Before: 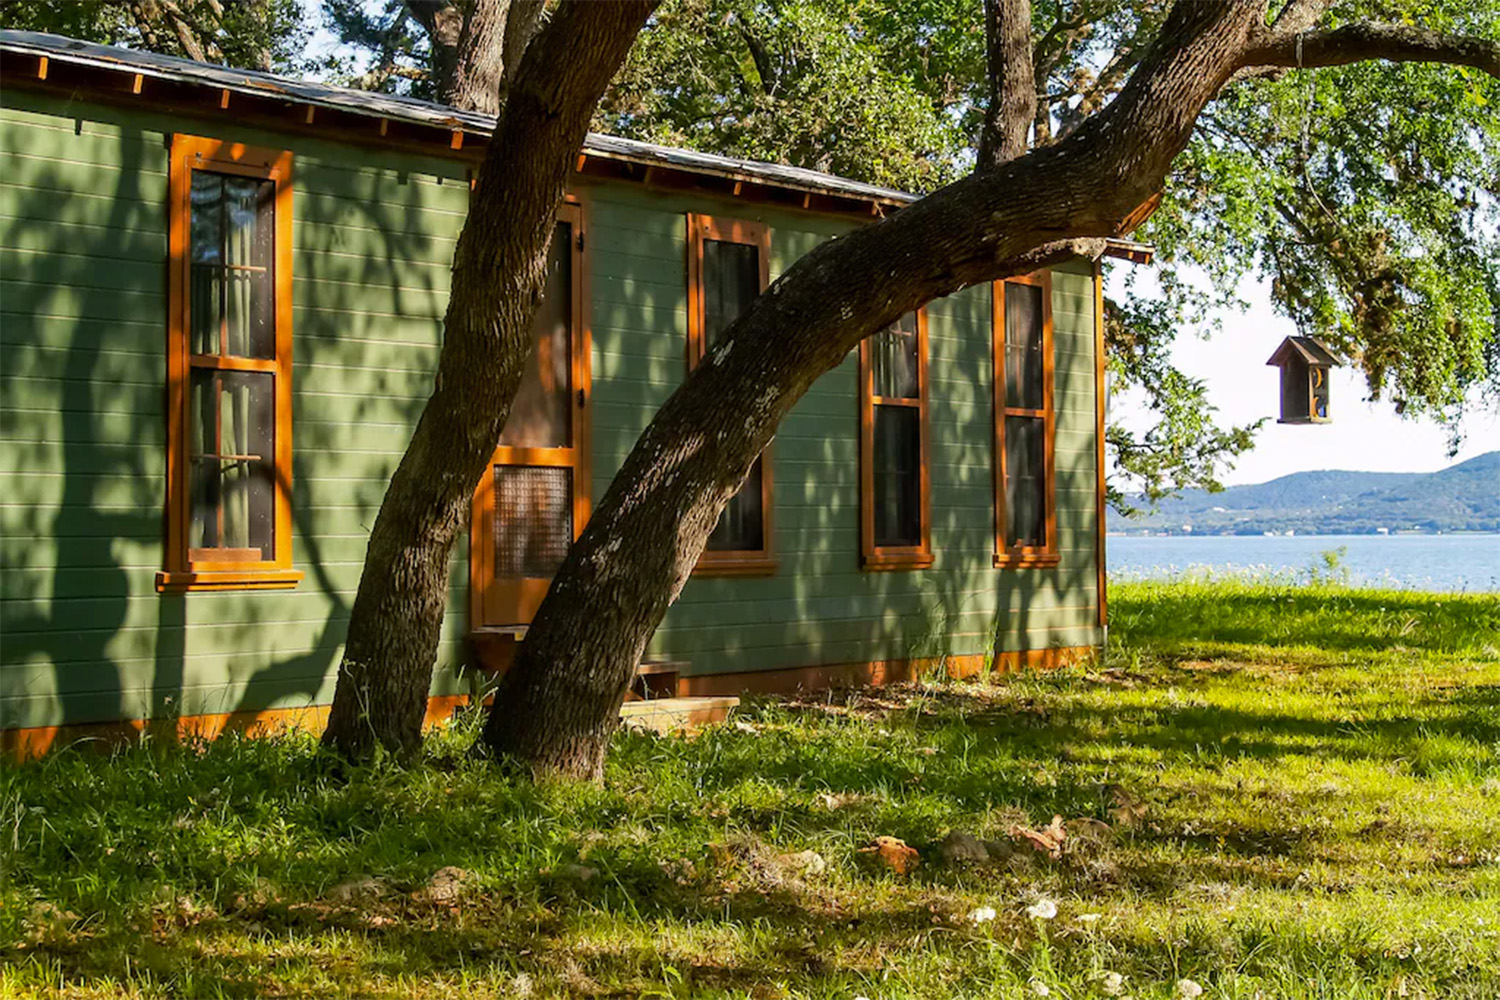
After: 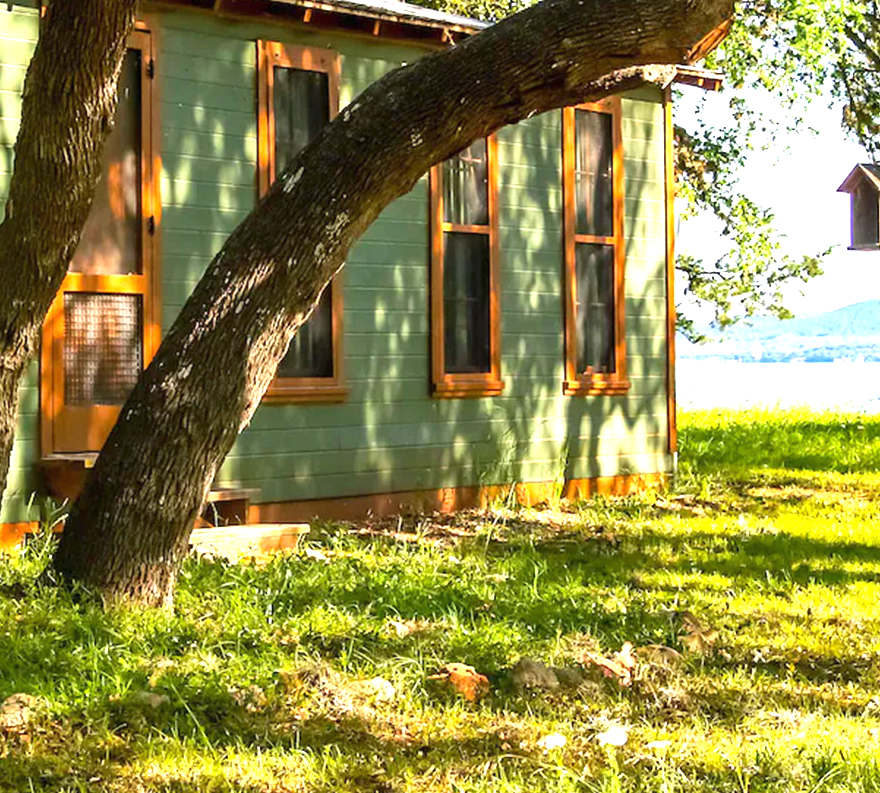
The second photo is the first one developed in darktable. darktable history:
exposure: black level correction 0, exposure 1.4 EV, compensate exposure bias true, compensate highlight preservation false
crop and rotate: left 28.668%, top 17.375%, right 12.637%, bottom 3.309%
